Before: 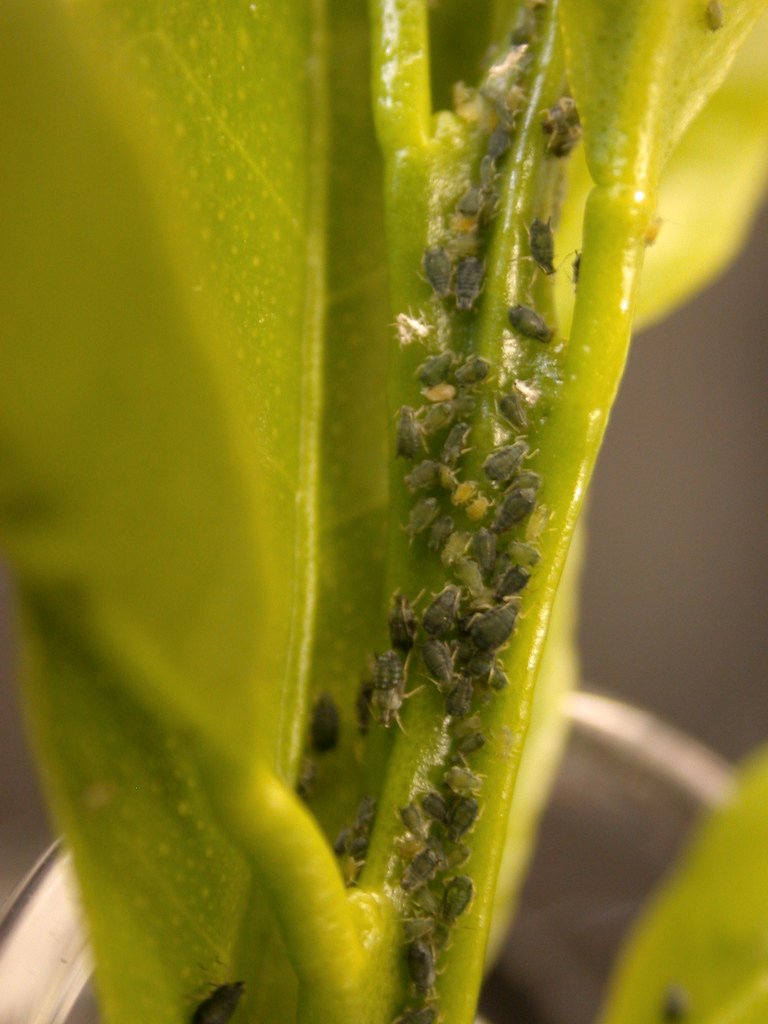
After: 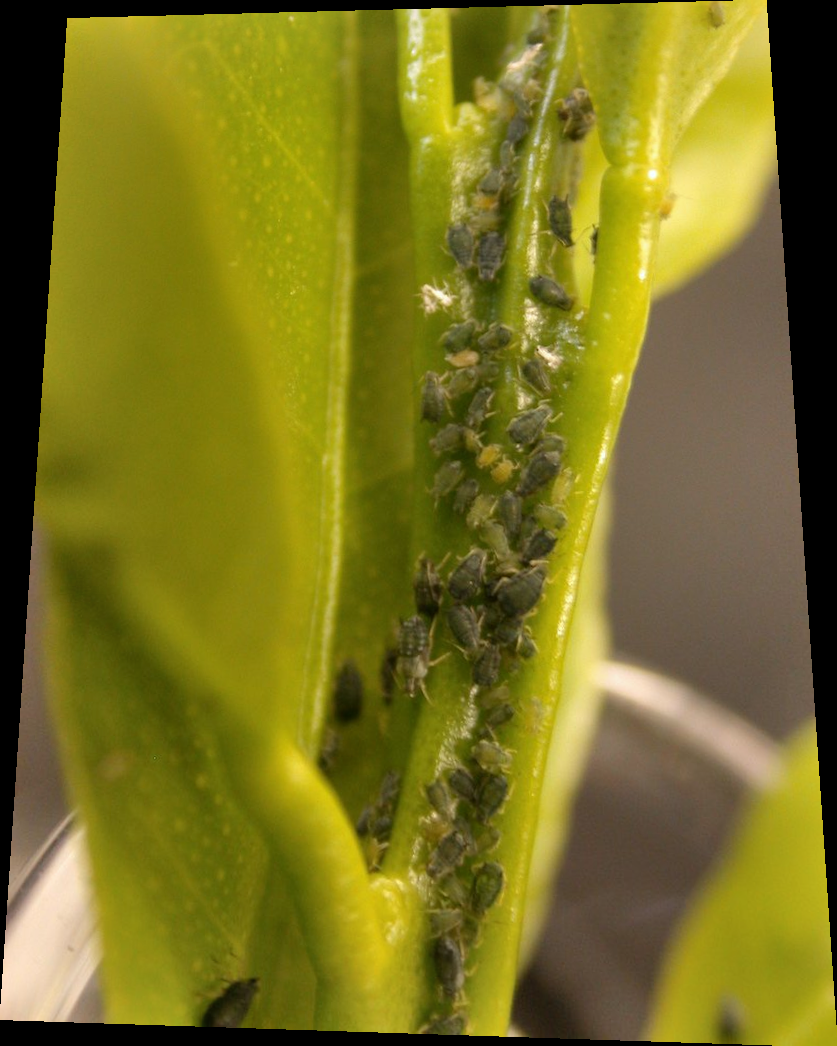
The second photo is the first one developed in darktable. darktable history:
rotate and perspective: rotation 0.128°, lens shift (vertical) -0.181, lens shift (horizontal) -0.044, shear 0.001, automatic cropping off
shadows and highlights: low approximation 0.01, soften with gaussian
white balance: red 0.982, blue 1.018
